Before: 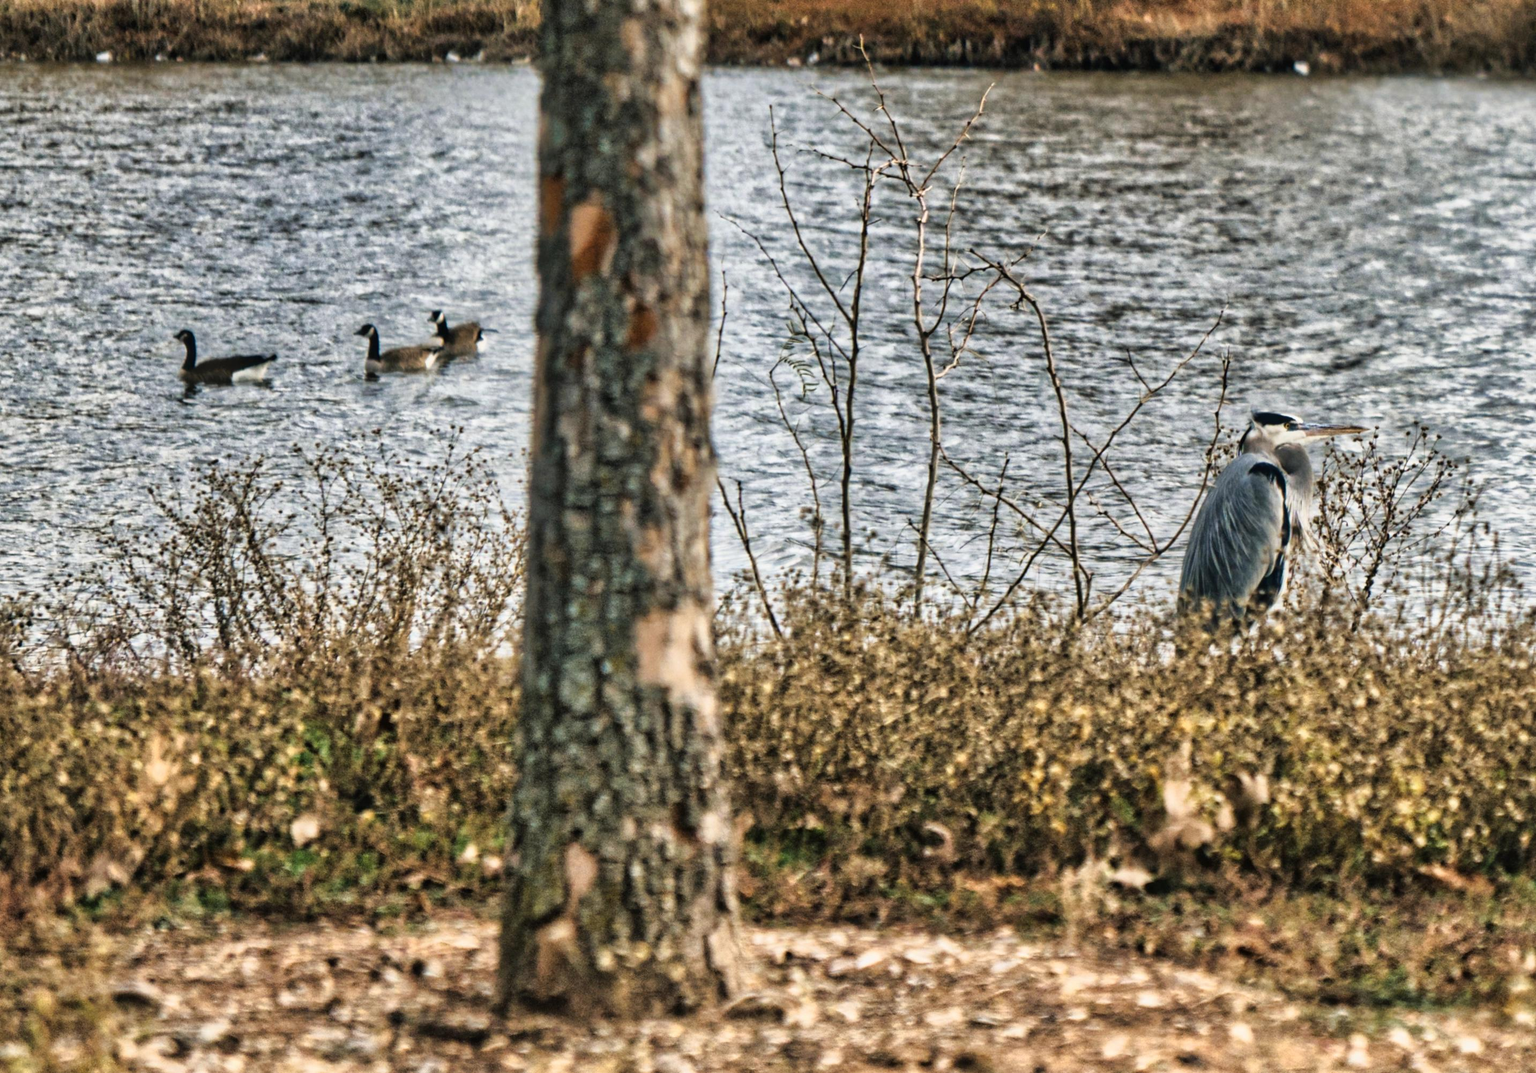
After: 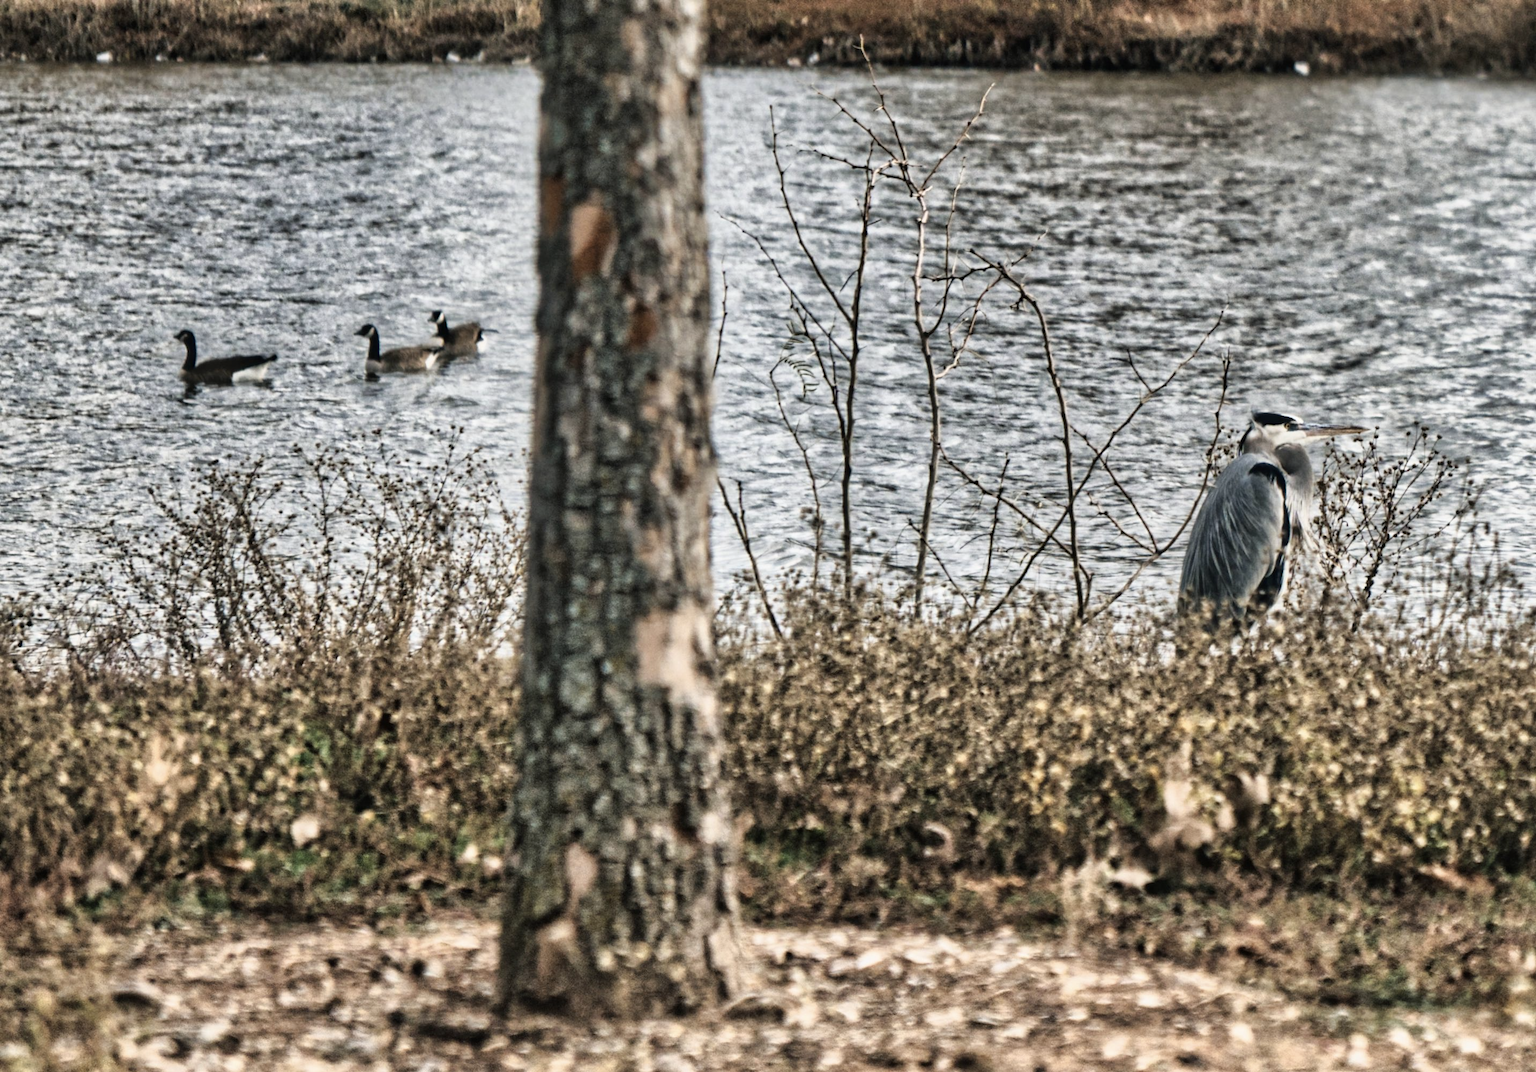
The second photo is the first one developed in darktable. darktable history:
contrast brightness saturation: contrast 0.099, saturation -0.363
